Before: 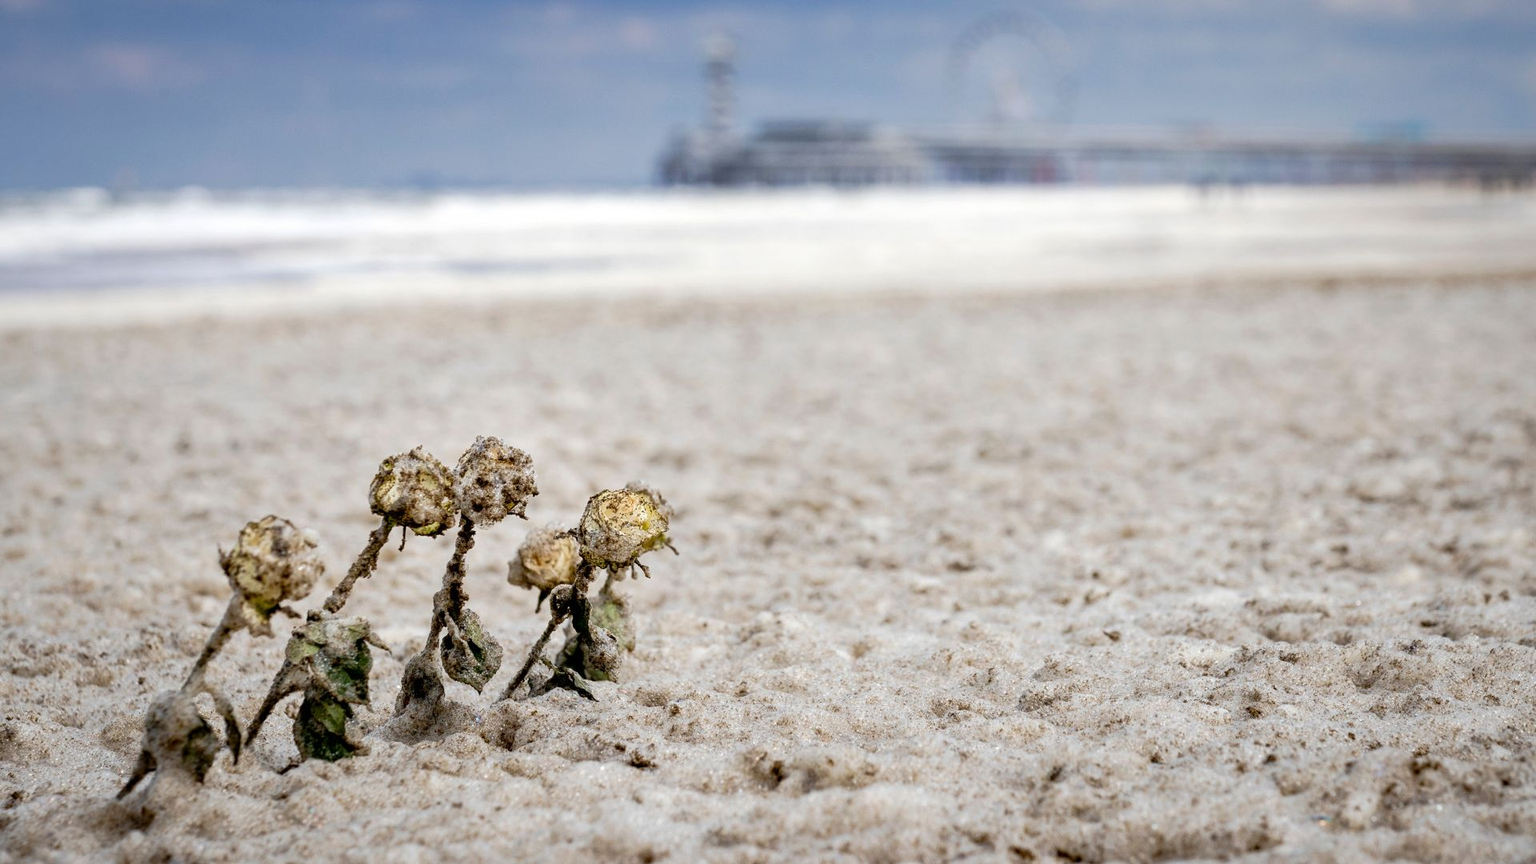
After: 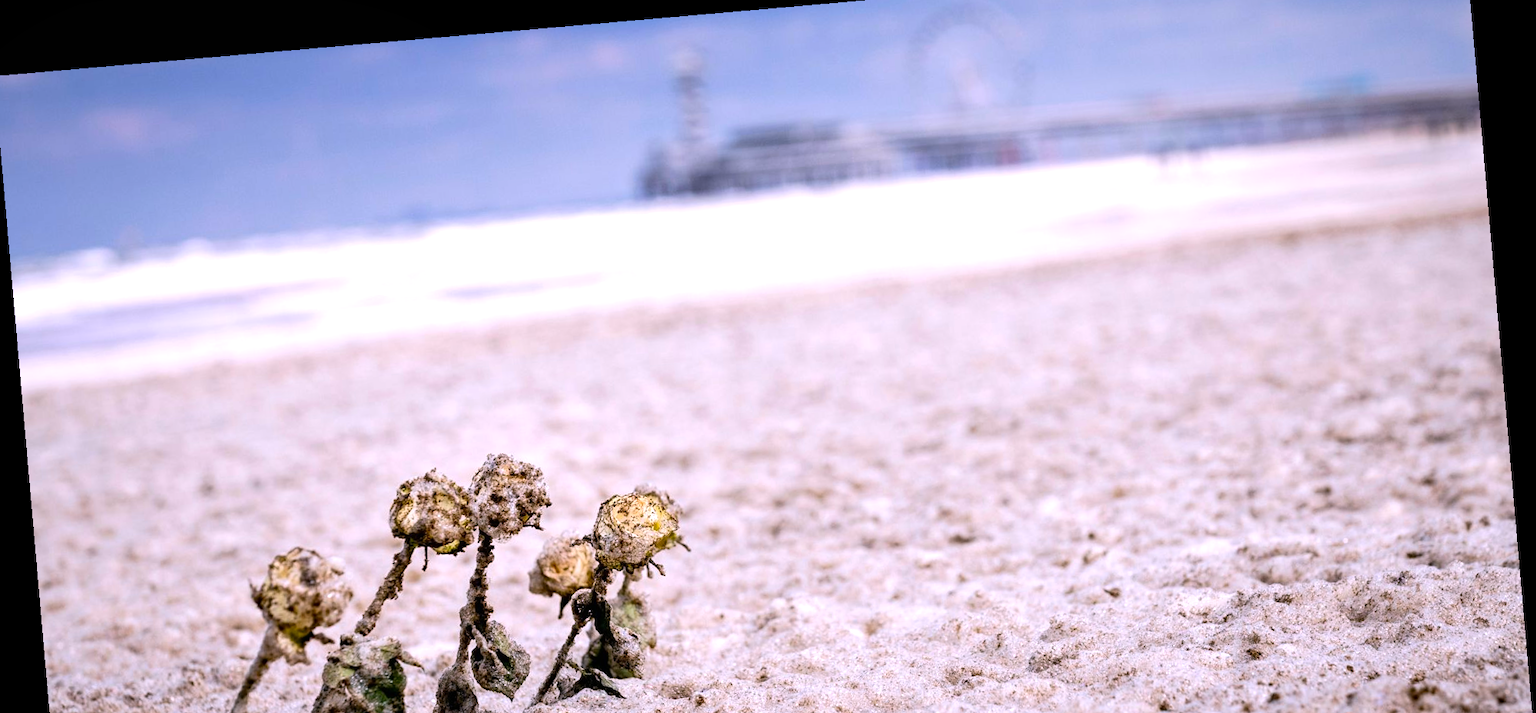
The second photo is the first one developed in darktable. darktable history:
color balance: output saturation 110%
white balance: red 1.066, blue 1.119
rotate and perspective: rotation -4.98°, automatic cropping off
crop: left 0.387%, top 5.469%, bottom 19.809%
local contrast: mode bilateral grid, contrast 100, coarseness 100, detail 91%, midtone range 0.2
tone equalizer: -8 EV -0.417 EV, -7 EV -0.389 EV, -6 EV -0.333 EV, -5 EV -0.222 EV, -3 EV 0.222 EV, -2 EV 0.333 EV, -1 EV 0.389 EV, +0 EV 0.417 EV, edges refinement/feathering 500, mask exposure compensation -1.57 EV, preserve details no
